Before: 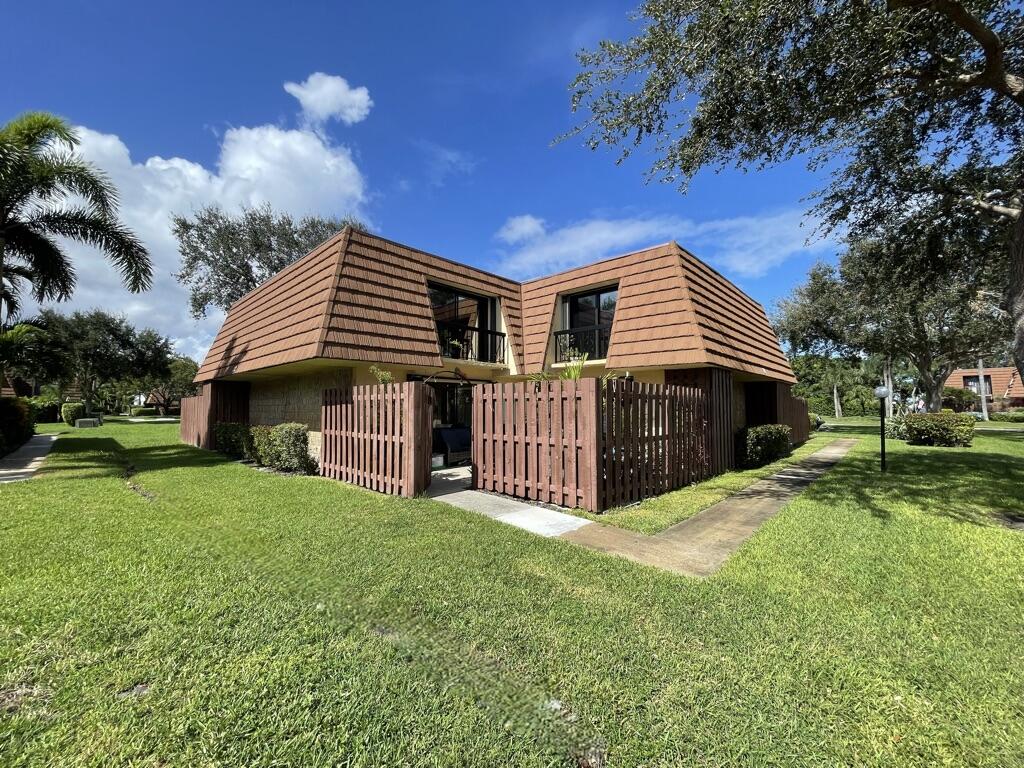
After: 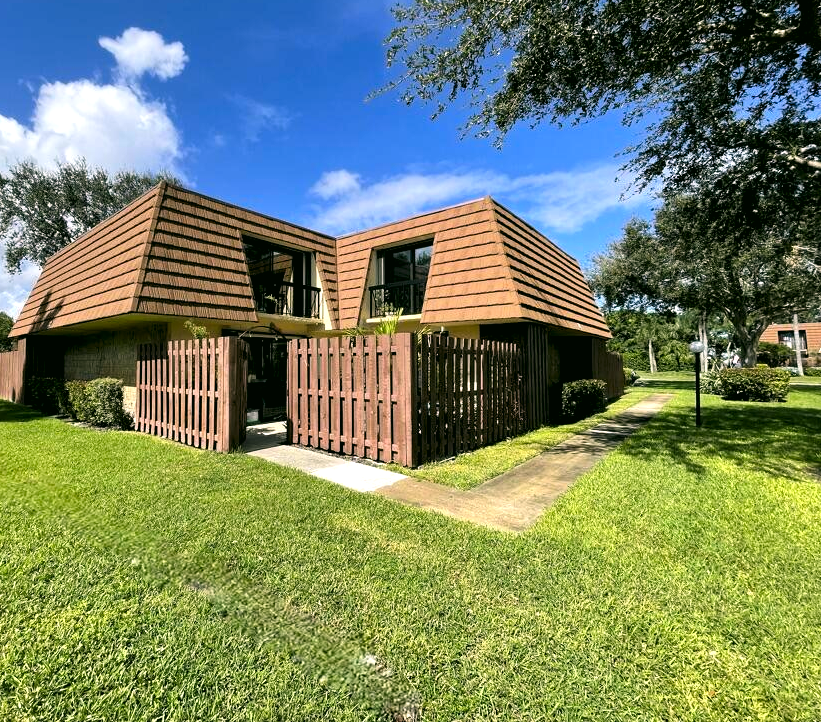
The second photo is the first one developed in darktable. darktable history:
levels: levels [0.055, 0.477, 0.9]
crop and rotate: left 18.135%, top 5.971%, right 1.687%
color correction: highlights a* 4.65, highlights b* 4.95, shadows a* -7.89, shadows b* 4.81
contrast brightness saturation: contrast 0.084, saturation 0.202
